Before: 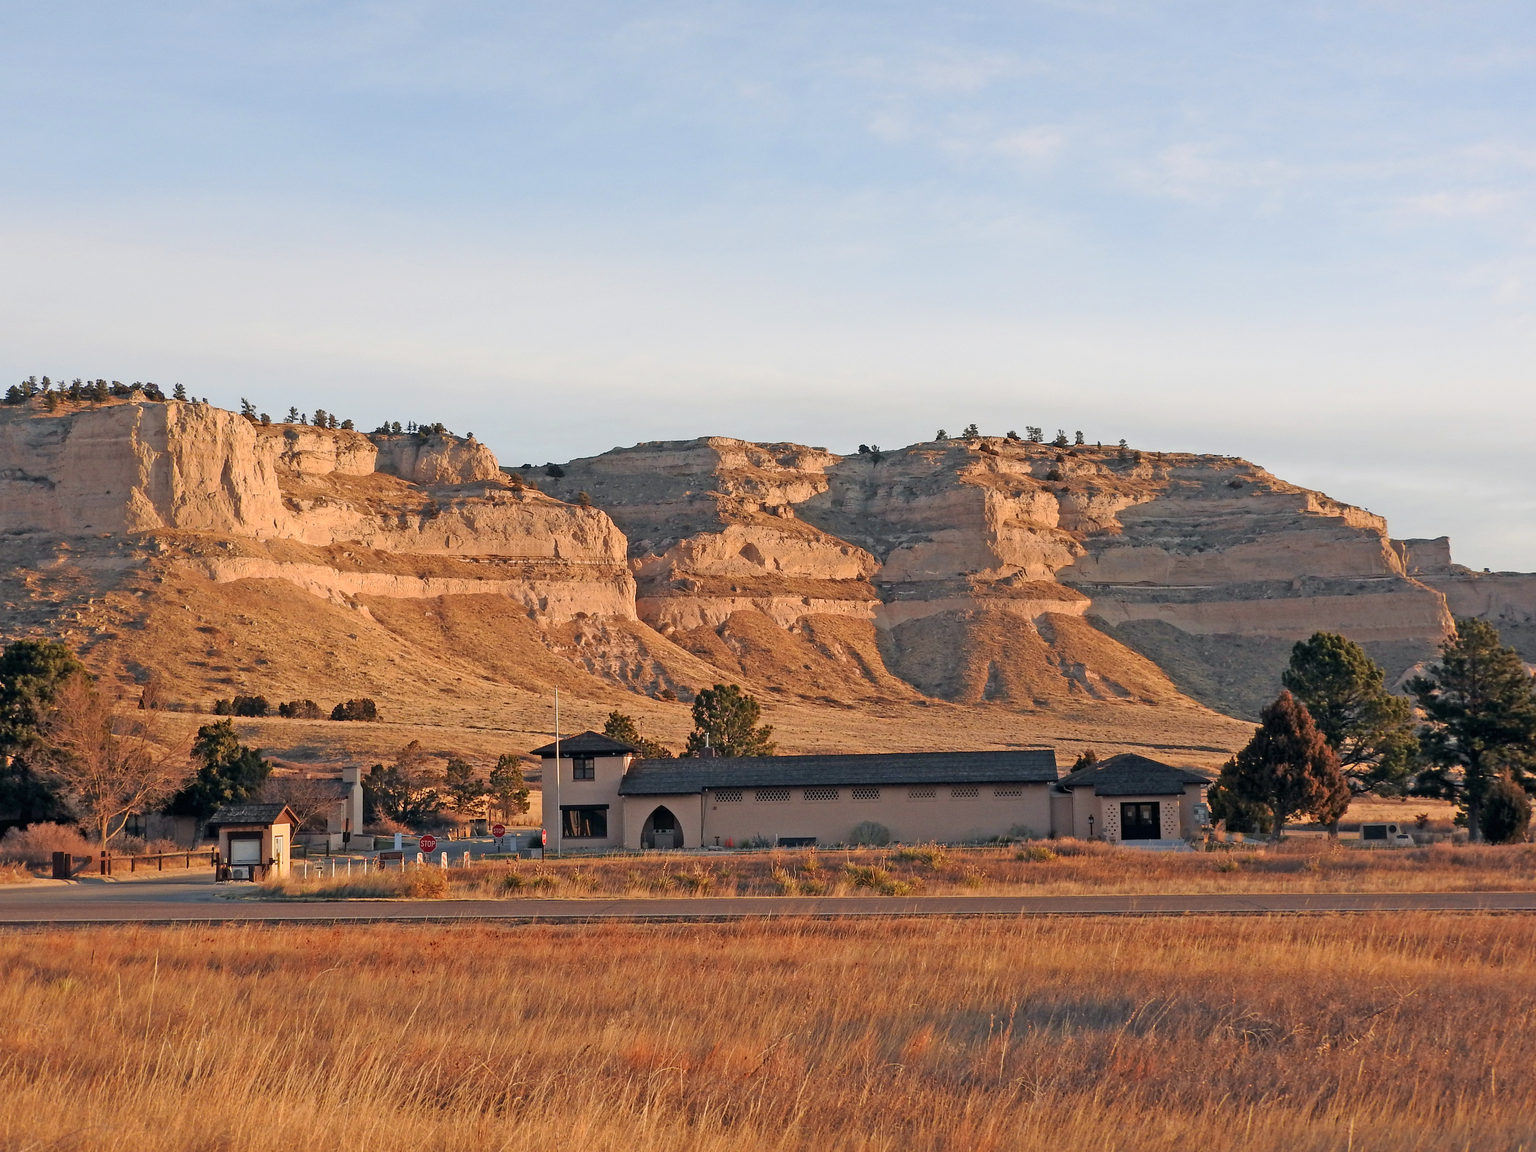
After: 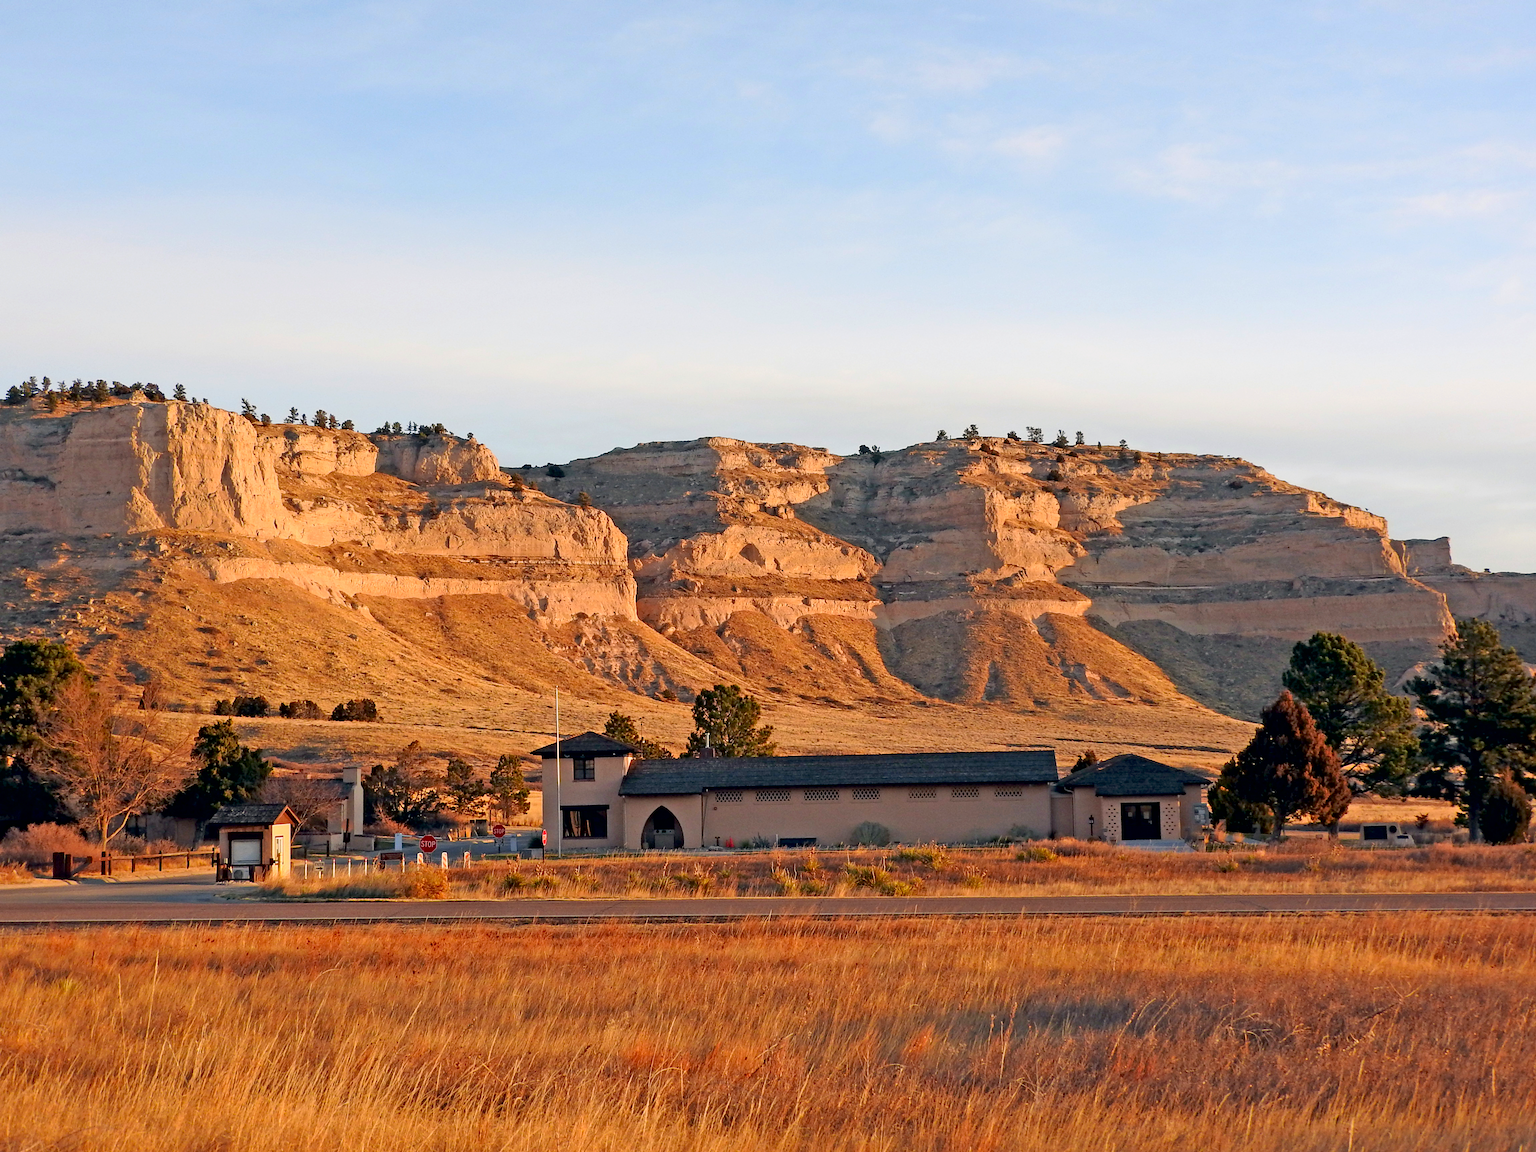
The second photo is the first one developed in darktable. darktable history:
exposure: black level correction 0.009, exposure 0.114 EV, compensate highlight preservation false
contrast brightness saturation: contrast 0.091, saturation 0.267
